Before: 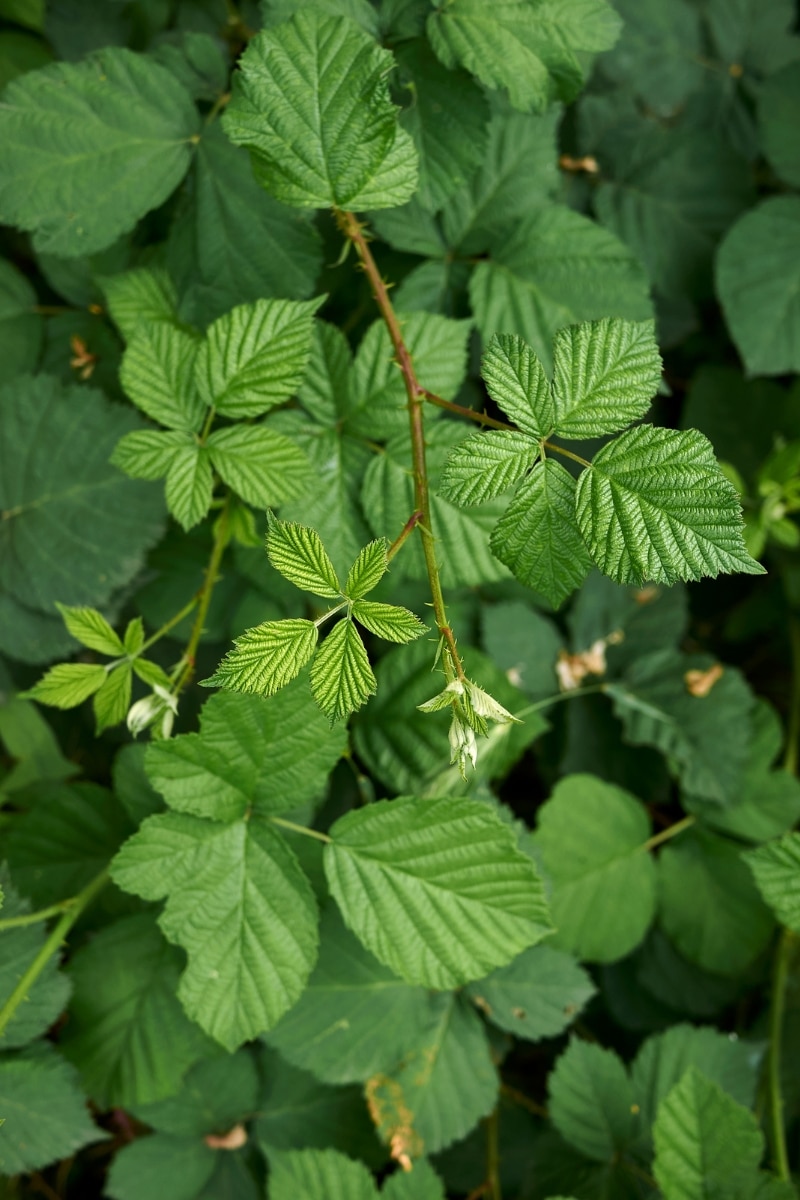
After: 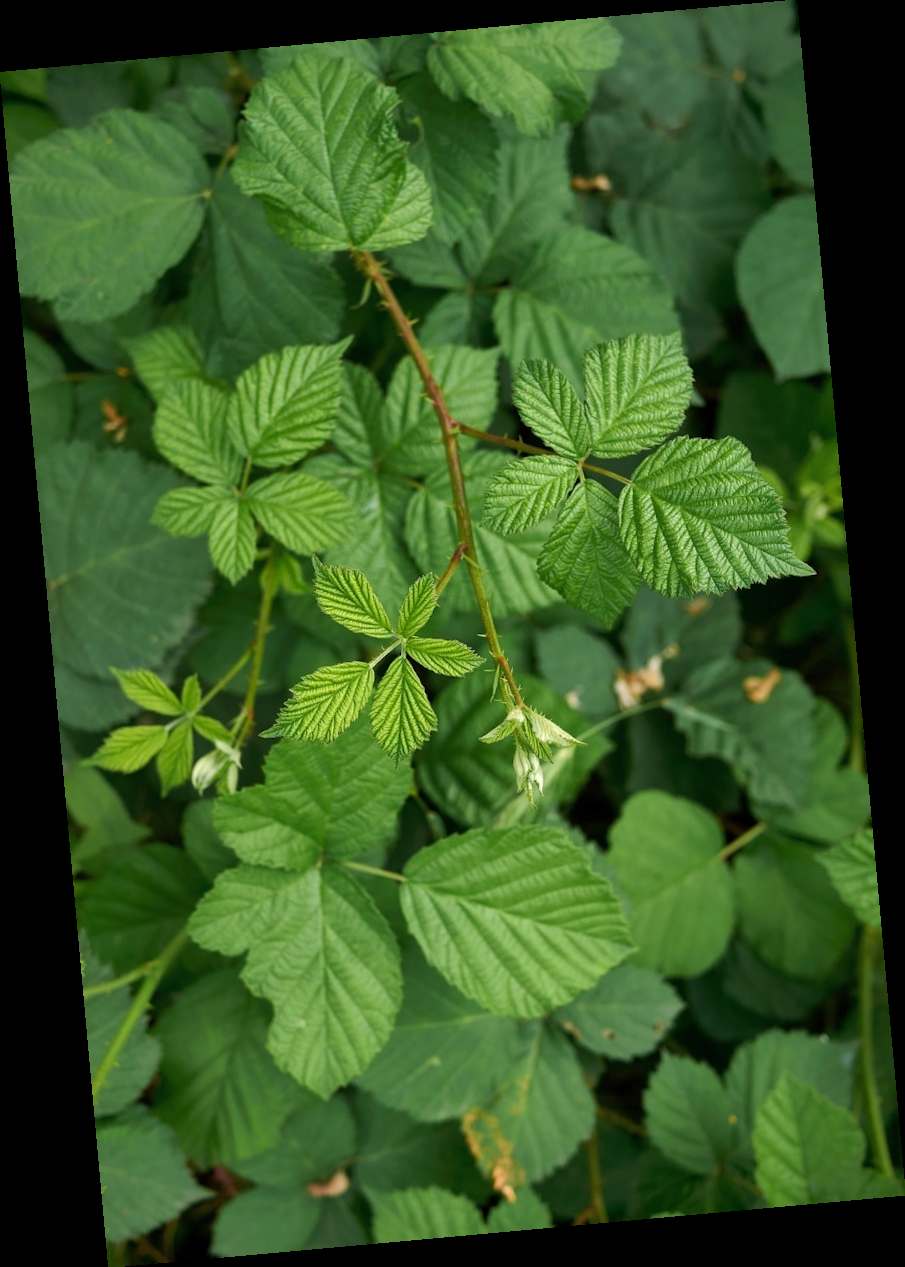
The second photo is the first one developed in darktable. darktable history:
shadows and highlights: on, module defaults
rotate and perspective: rotation -5.2°, automatic cropping off
